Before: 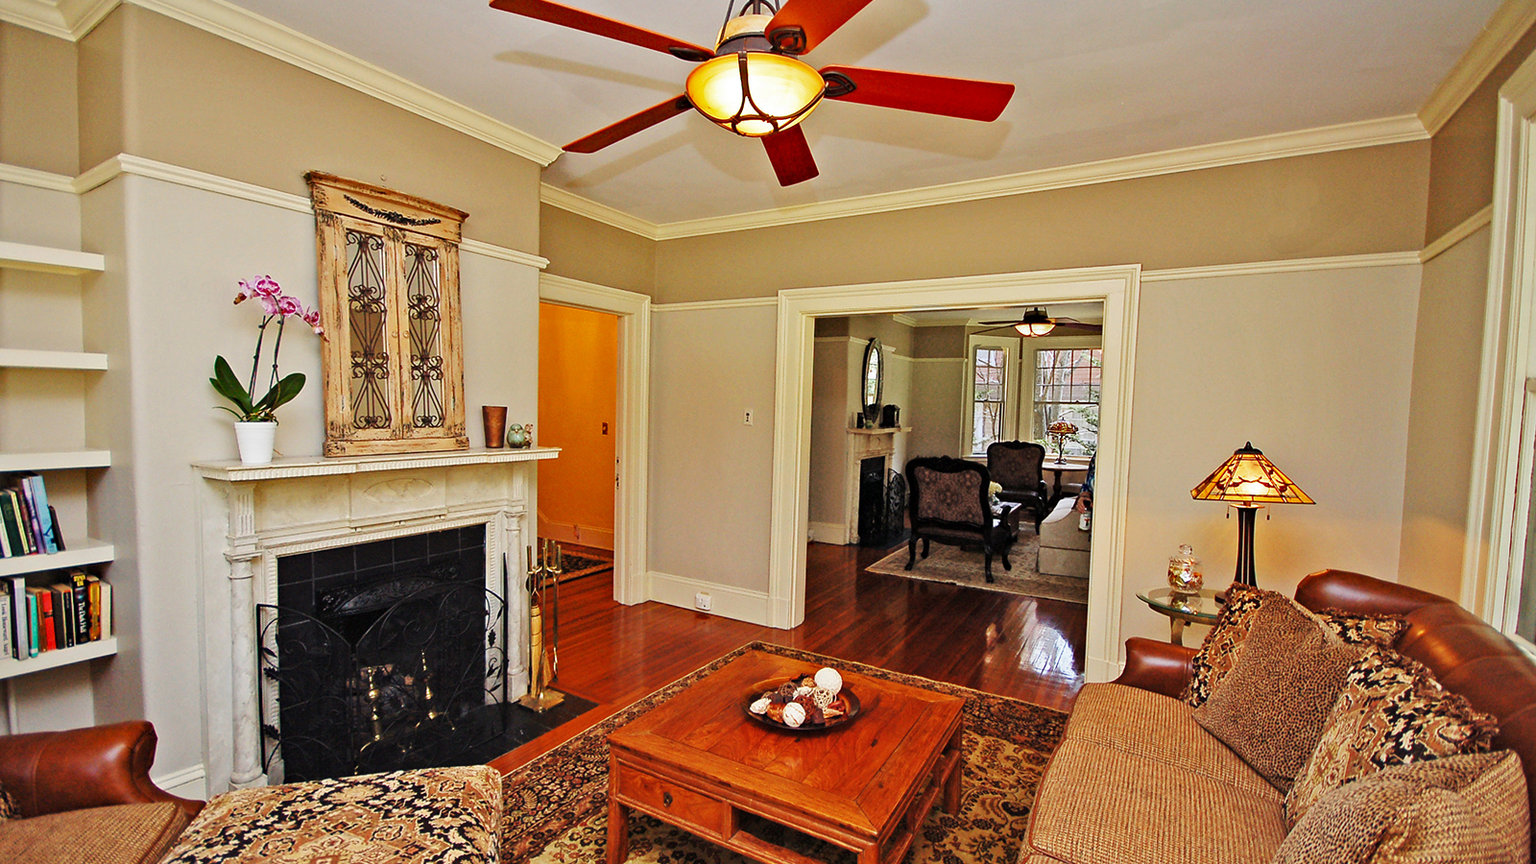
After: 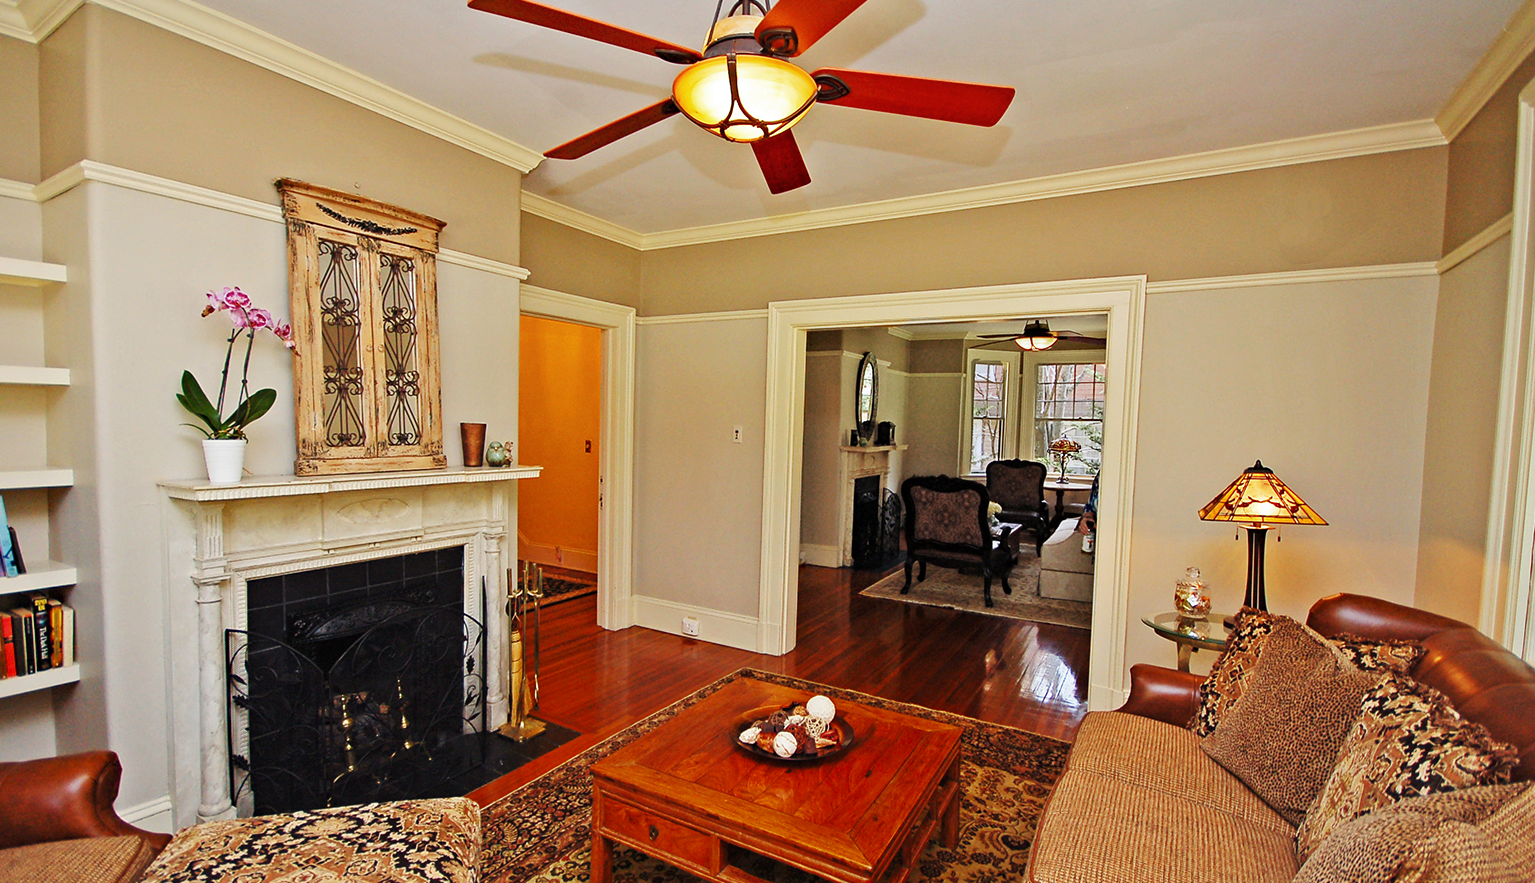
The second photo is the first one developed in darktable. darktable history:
crop and rotate: left 2.744%, right 1.274%, bottom 1.863%
shadows and highlights: shadows -71.79, highlights 36.98, soften with gaussian
